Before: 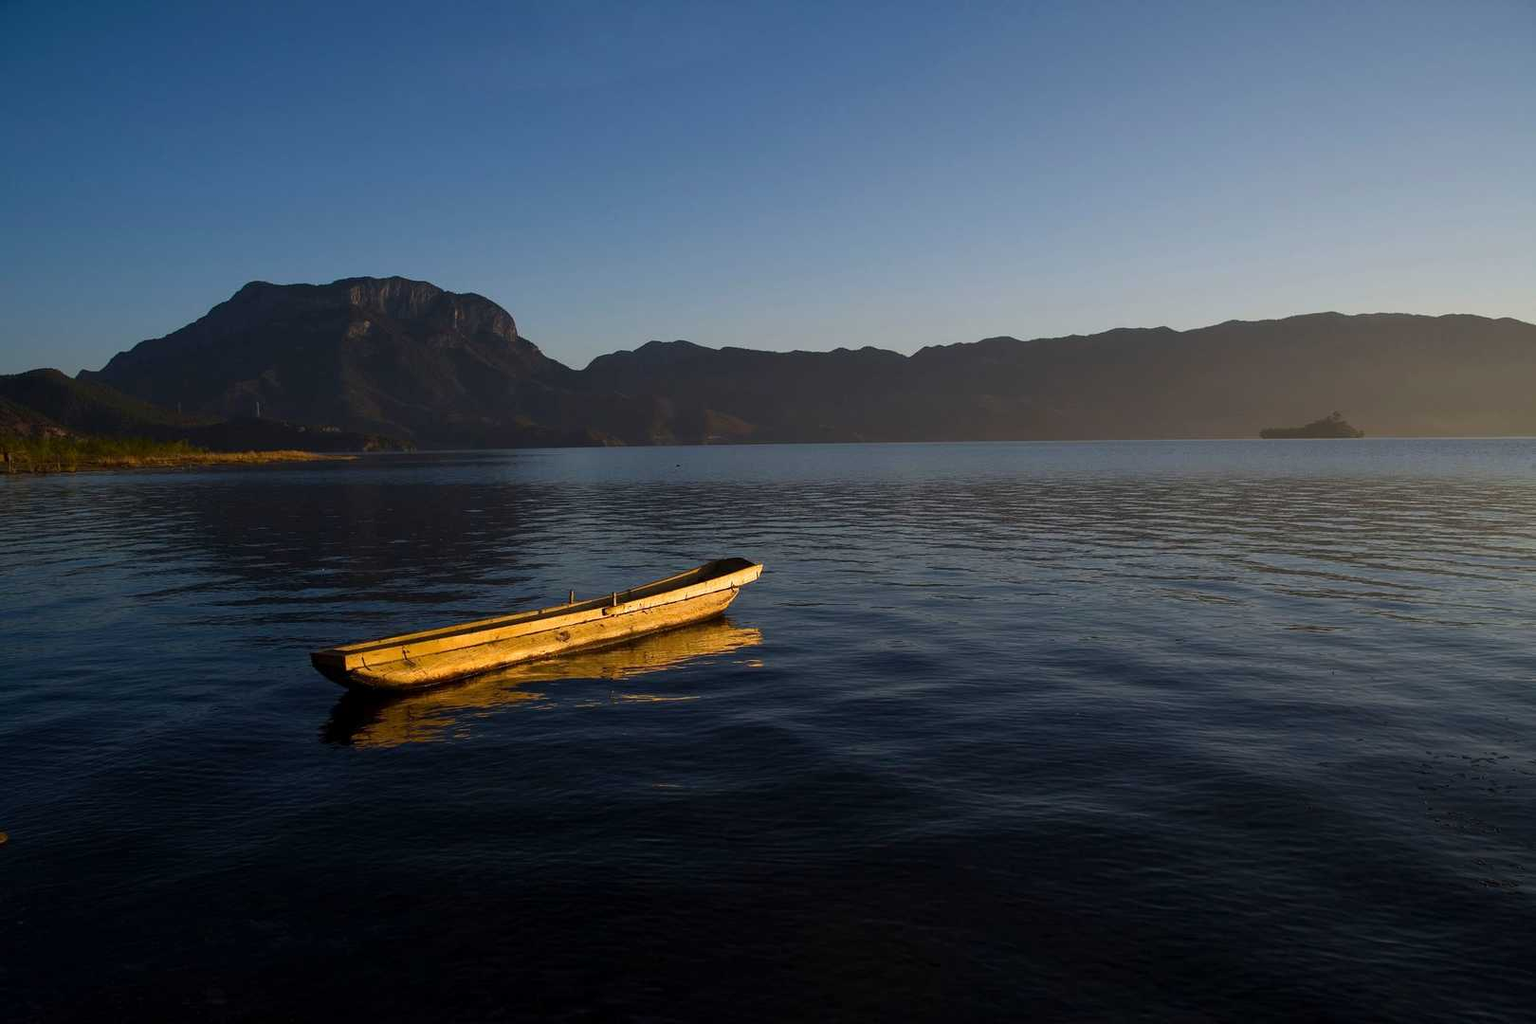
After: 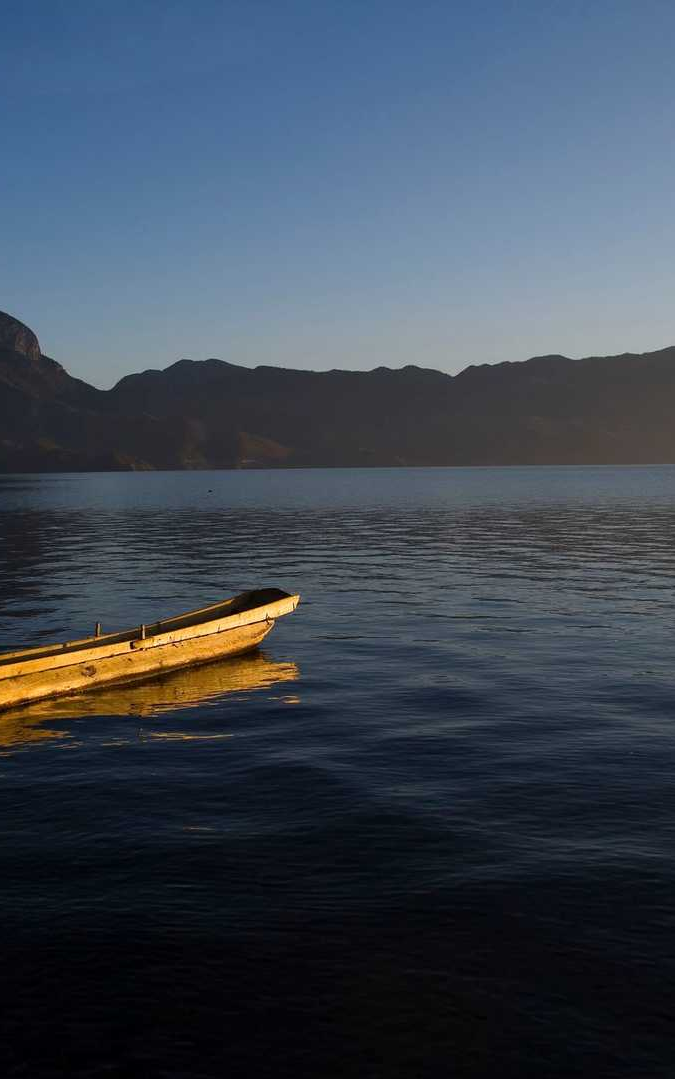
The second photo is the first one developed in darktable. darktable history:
white balance: emerald 1
crop: left 31.229%, right 27.105%
